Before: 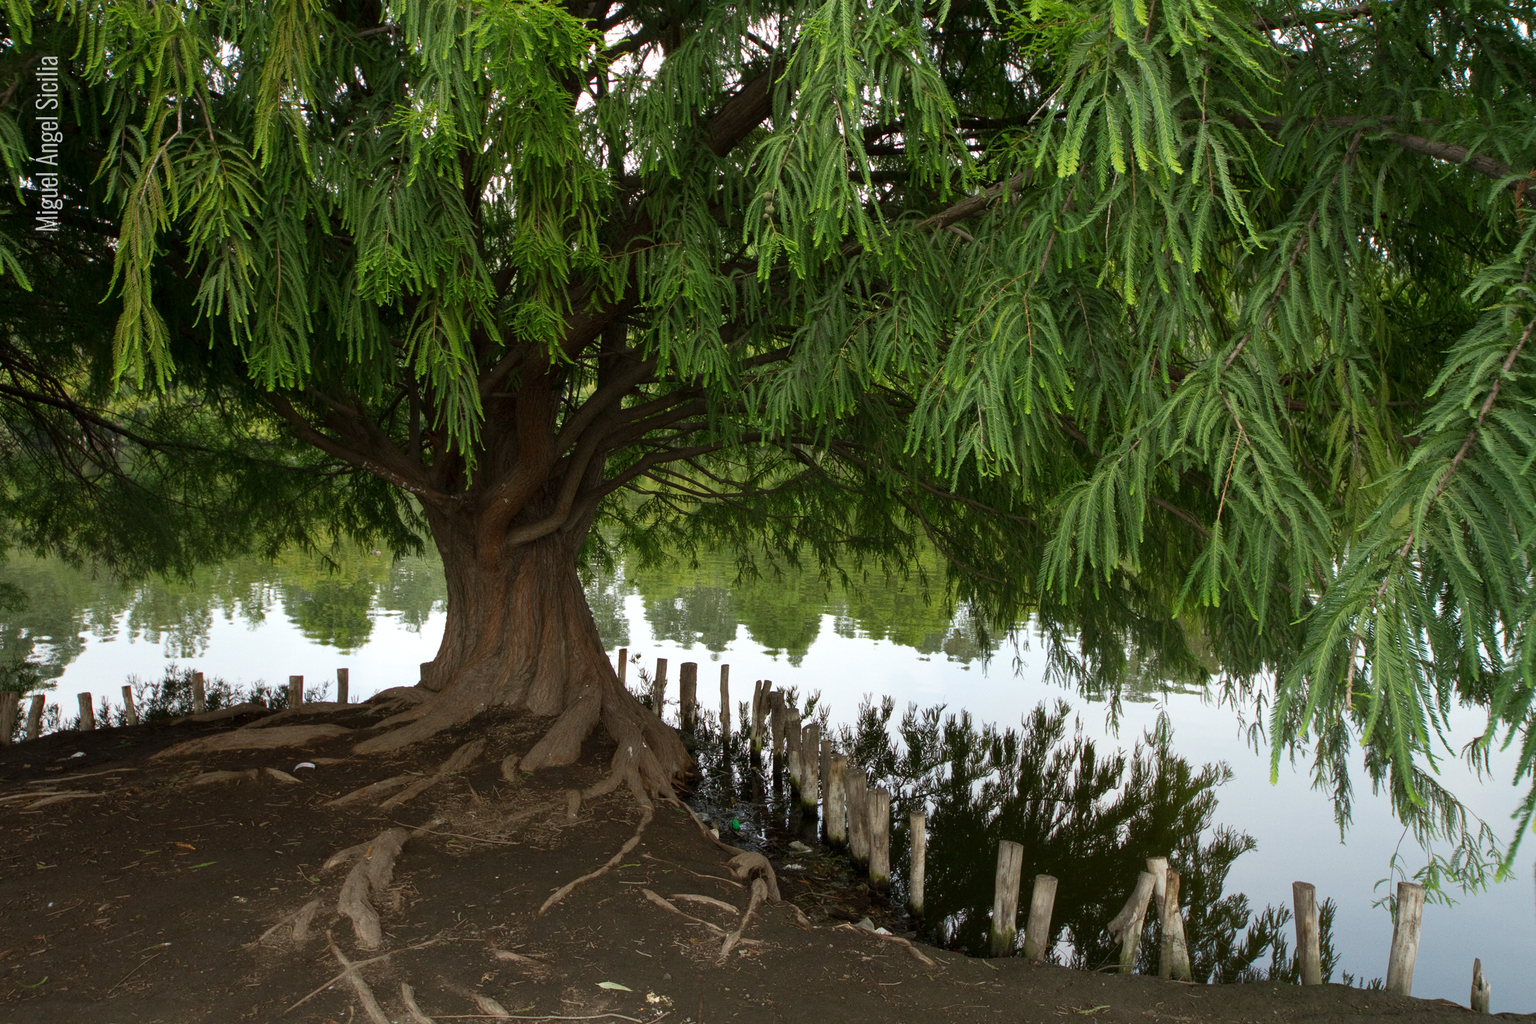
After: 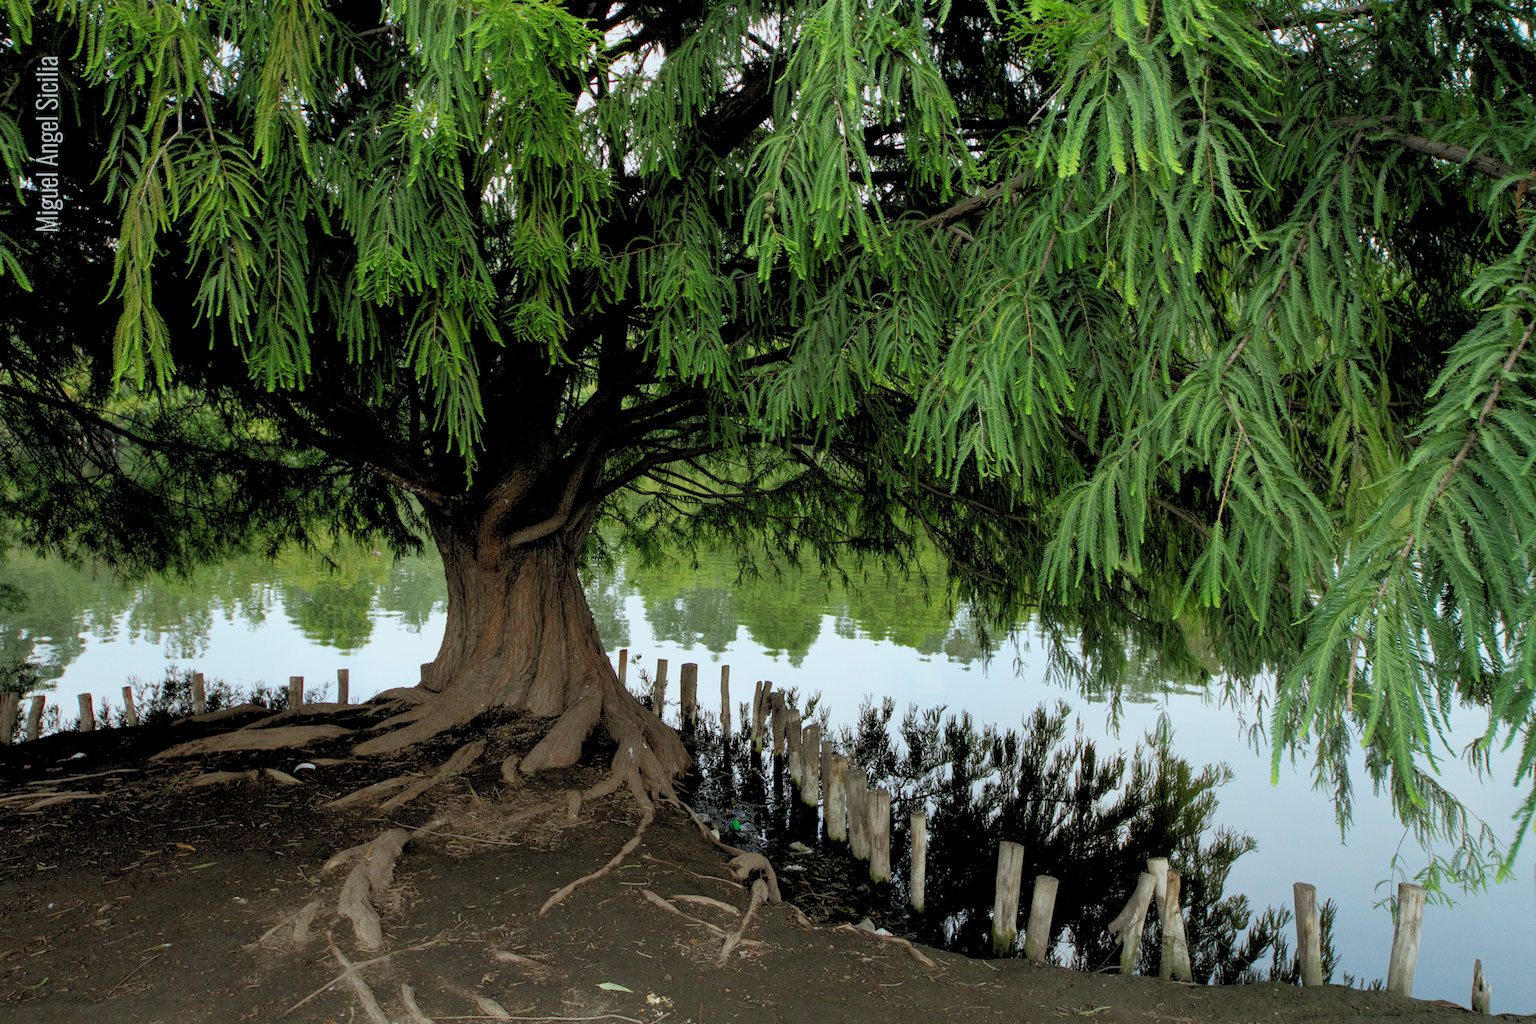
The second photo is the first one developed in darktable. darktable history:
rgb levels: preserve colors sum RGB, levels [[0.038, 0.433, 0.934], [0, 0.5, 1], [0, 0.5, 1]]
color calibration: illuminant Planckian (black body), adaptation linear Bradford (ICC v4), x 0.361, y 0.366, temperature 4511.61 K, saturation algorithm version 1 (2020)
